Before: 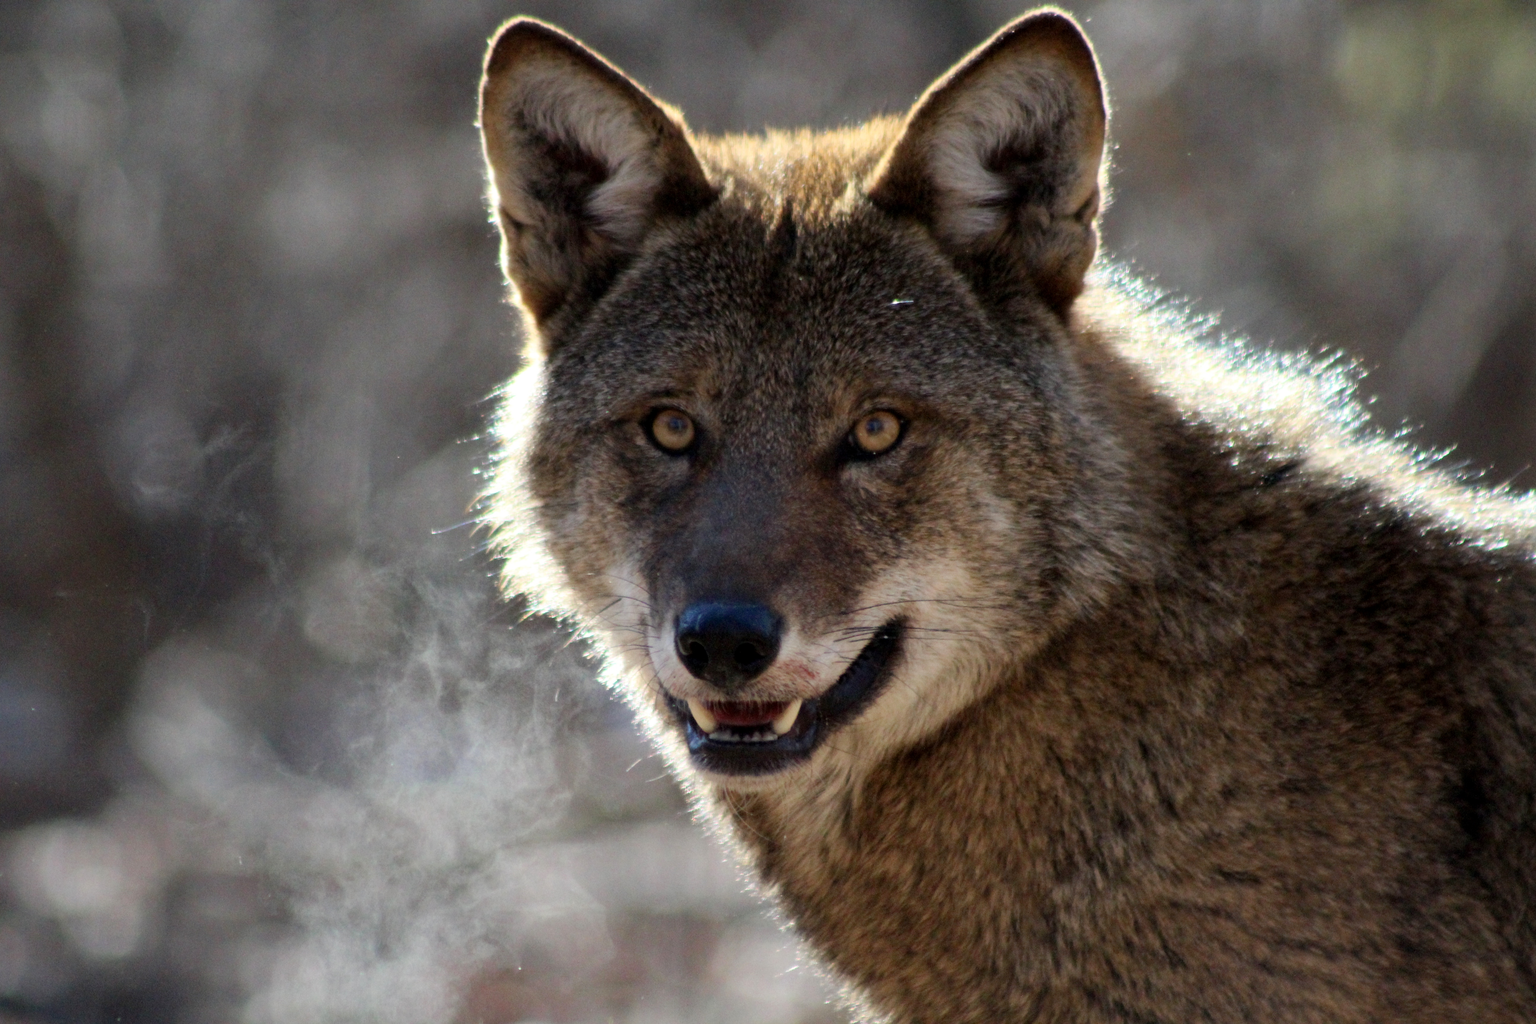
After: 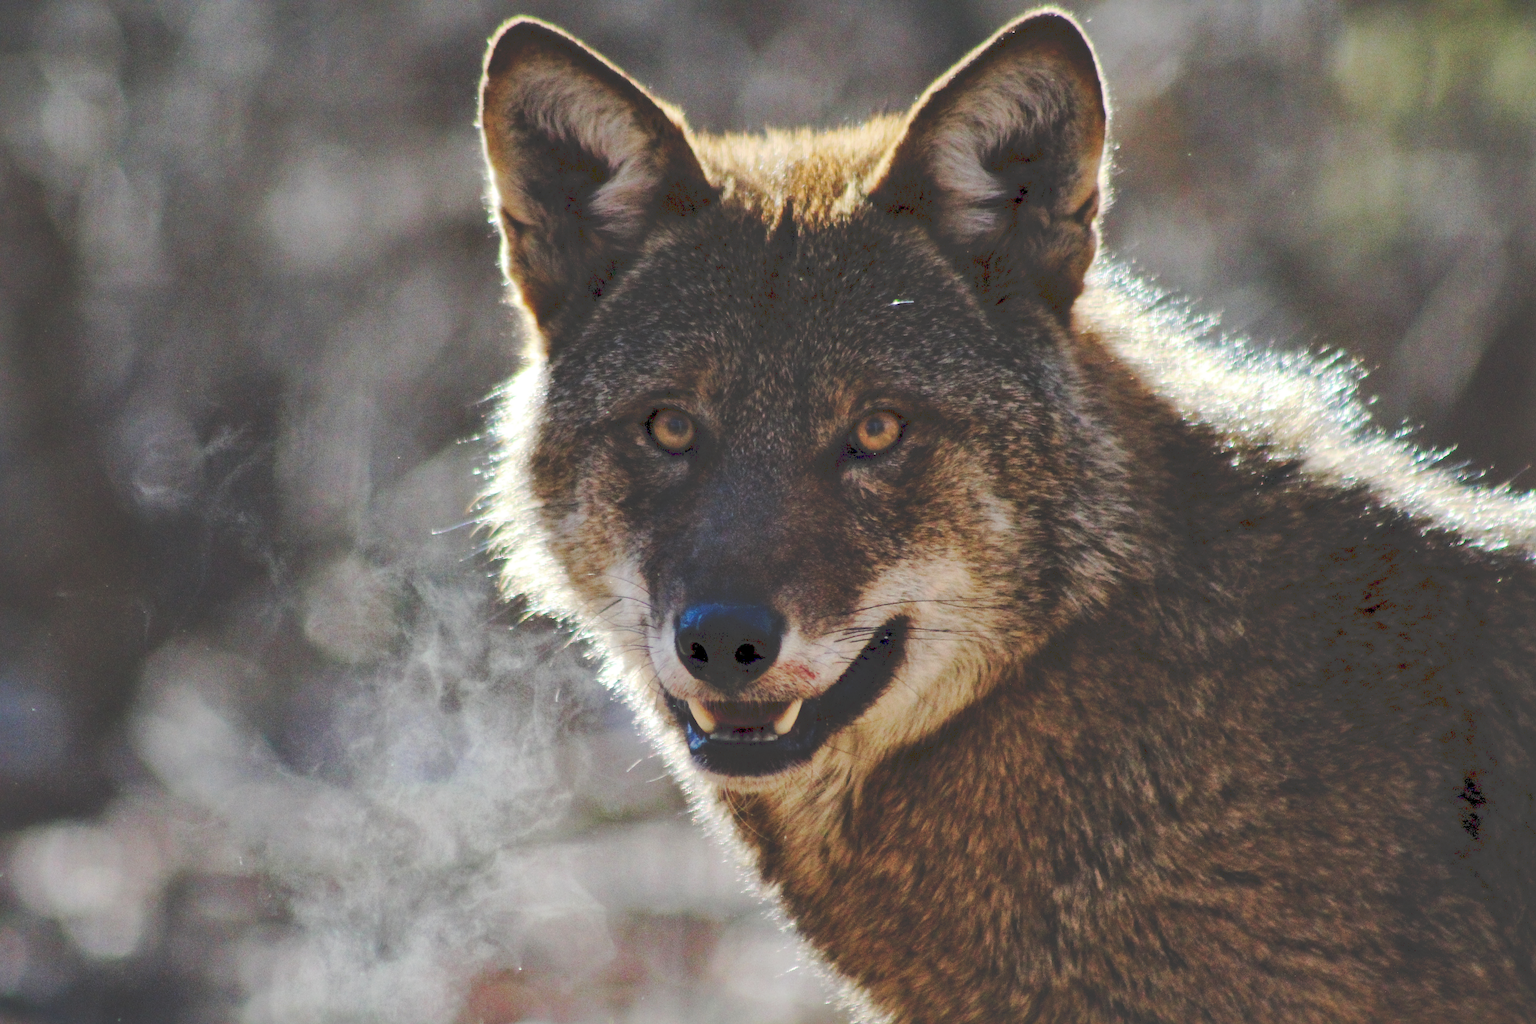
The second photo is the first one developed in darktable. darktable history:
shadows and highlights: on, module defaults
sharpen: on, module defaults
tone curve: curves: ch0 [(0, 0) (0.003, 0.174) (0.011, 0.178) (0.025, 0.182) (0.044, 0.185) (0.069, 0.191) (0.1, 0.194) (0.136, 0.199) (0.177, 0.219) (0.224, 0.246) (0.277, 0.284) (0.335, 0.35) (0.399, 0.43) (0.468, 0.539) (0.543, 0.637) (0.623, 0.711) (0.709, 0.799) (0.801, 0.865) (0.898, 0.914) (1, 1)], preserve colors none
